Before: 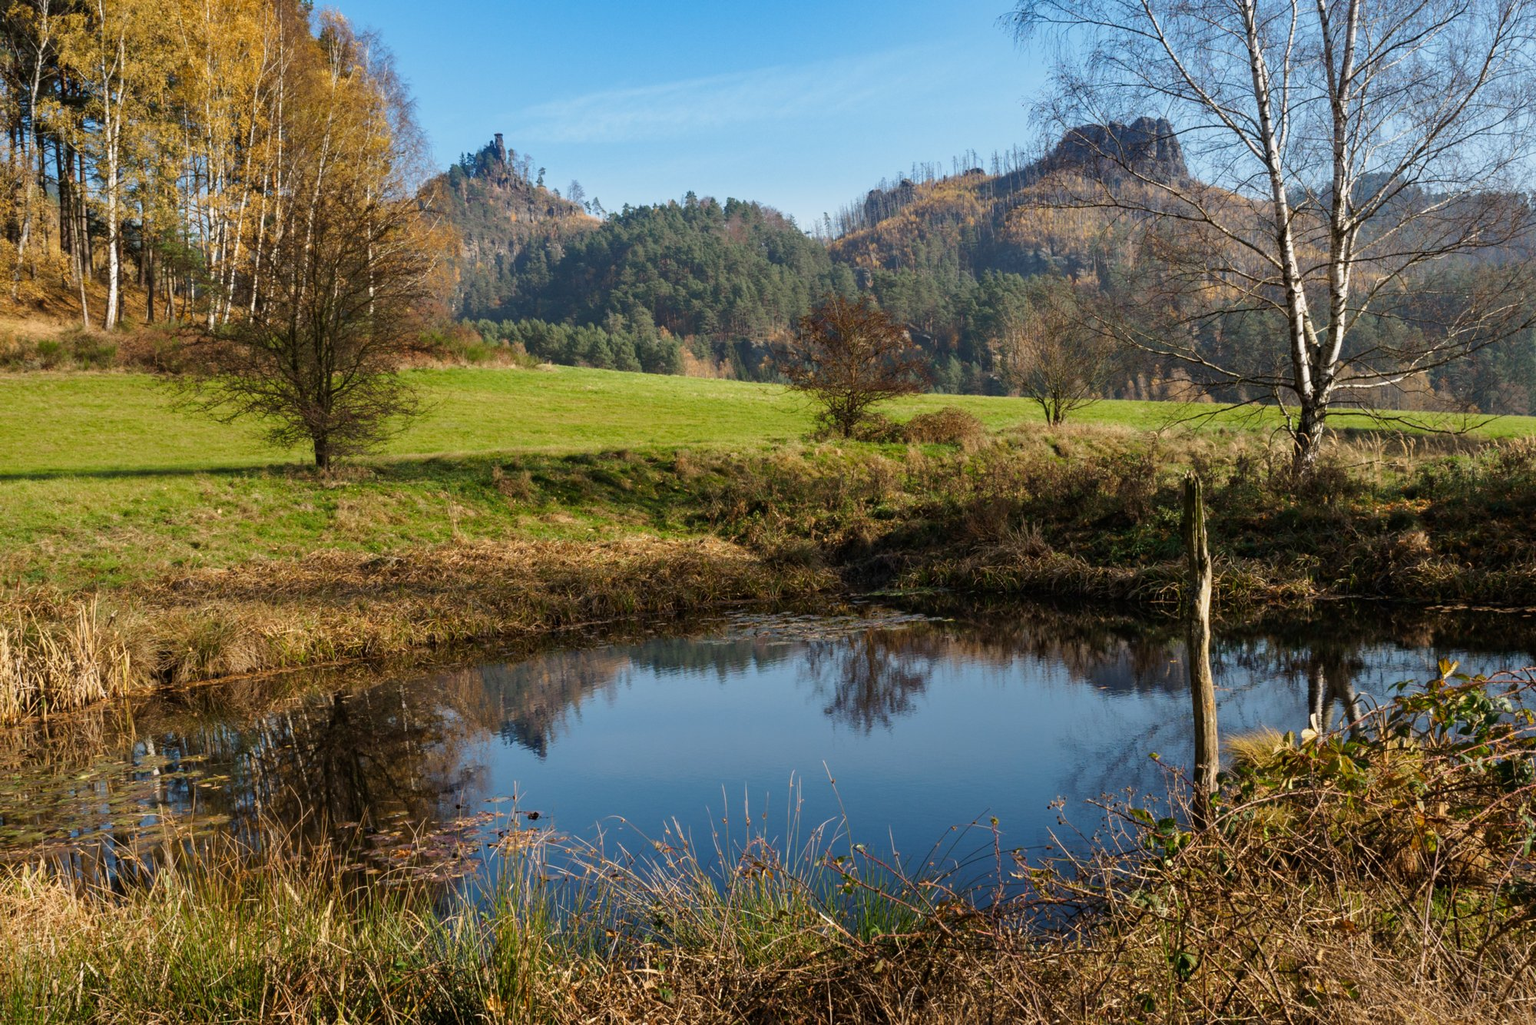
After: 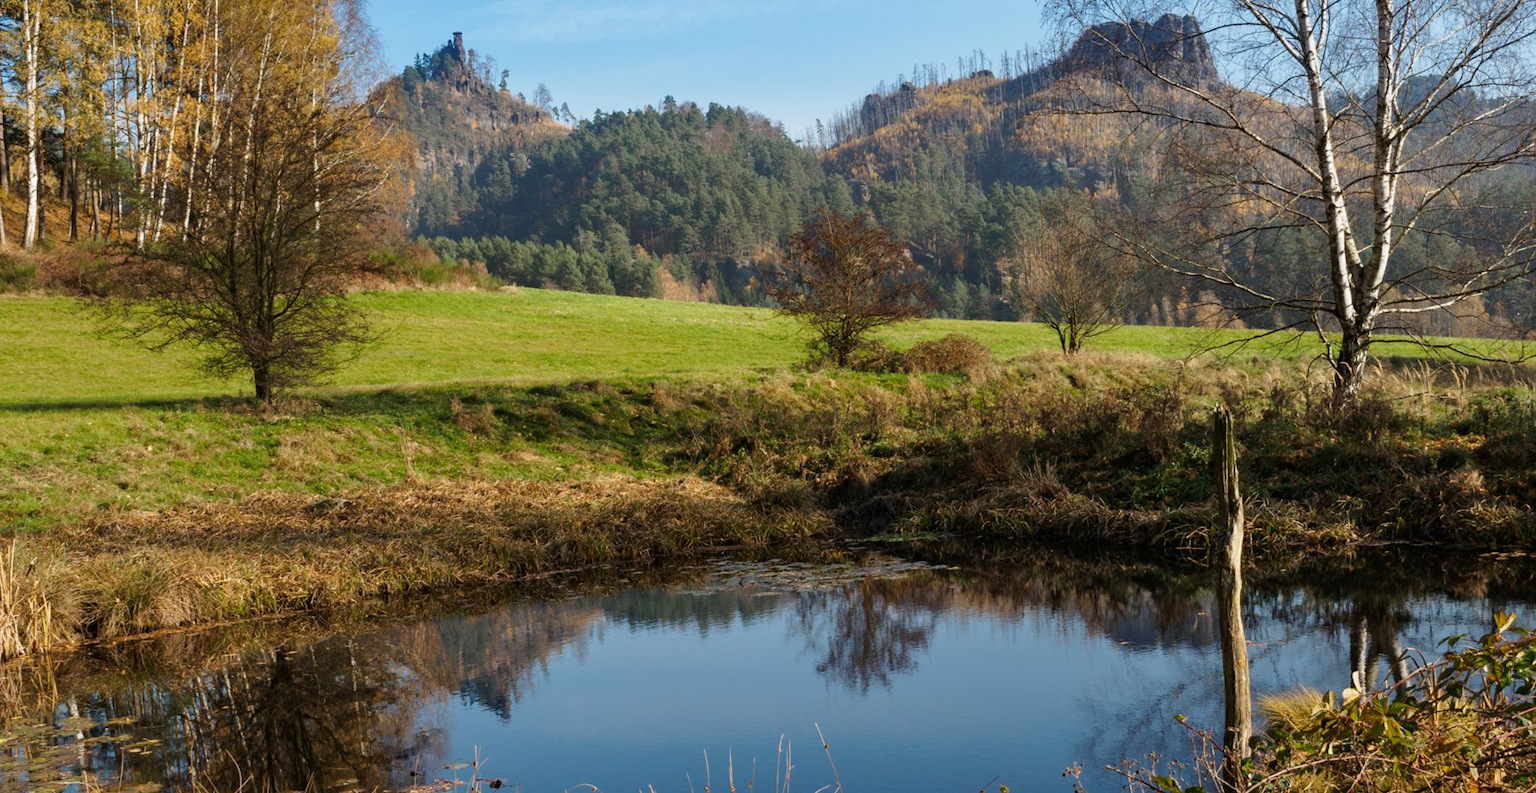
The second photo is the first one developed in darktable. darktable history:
crop: left 5.46%, top 10.263%, right 3.798%, bottom 19.443%
